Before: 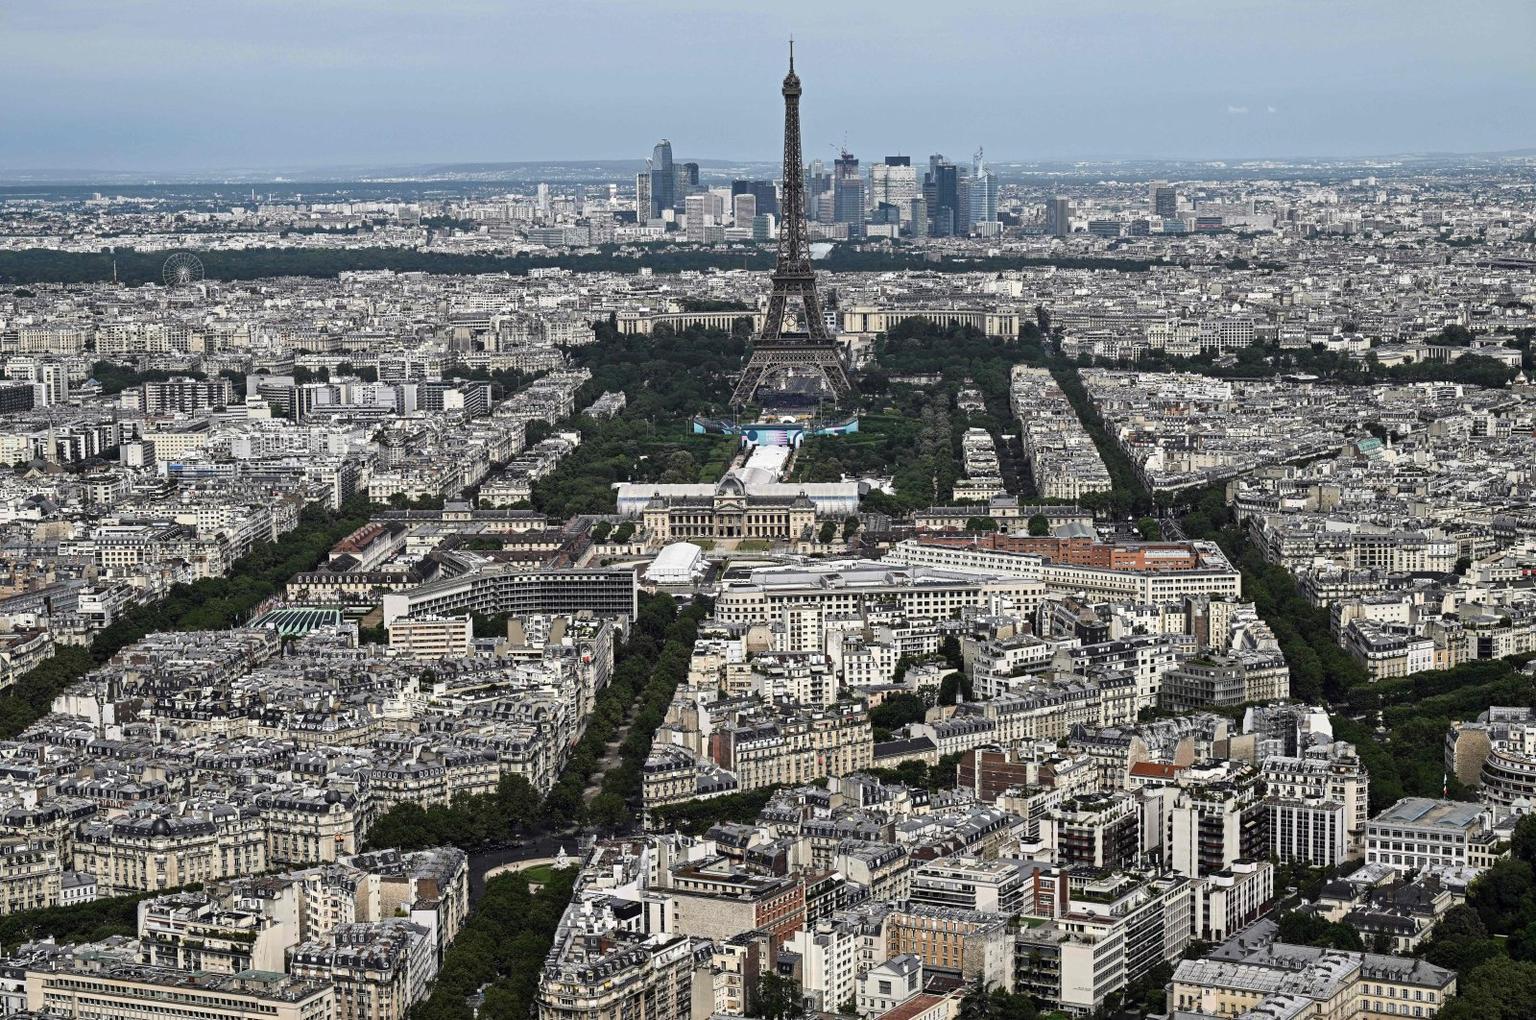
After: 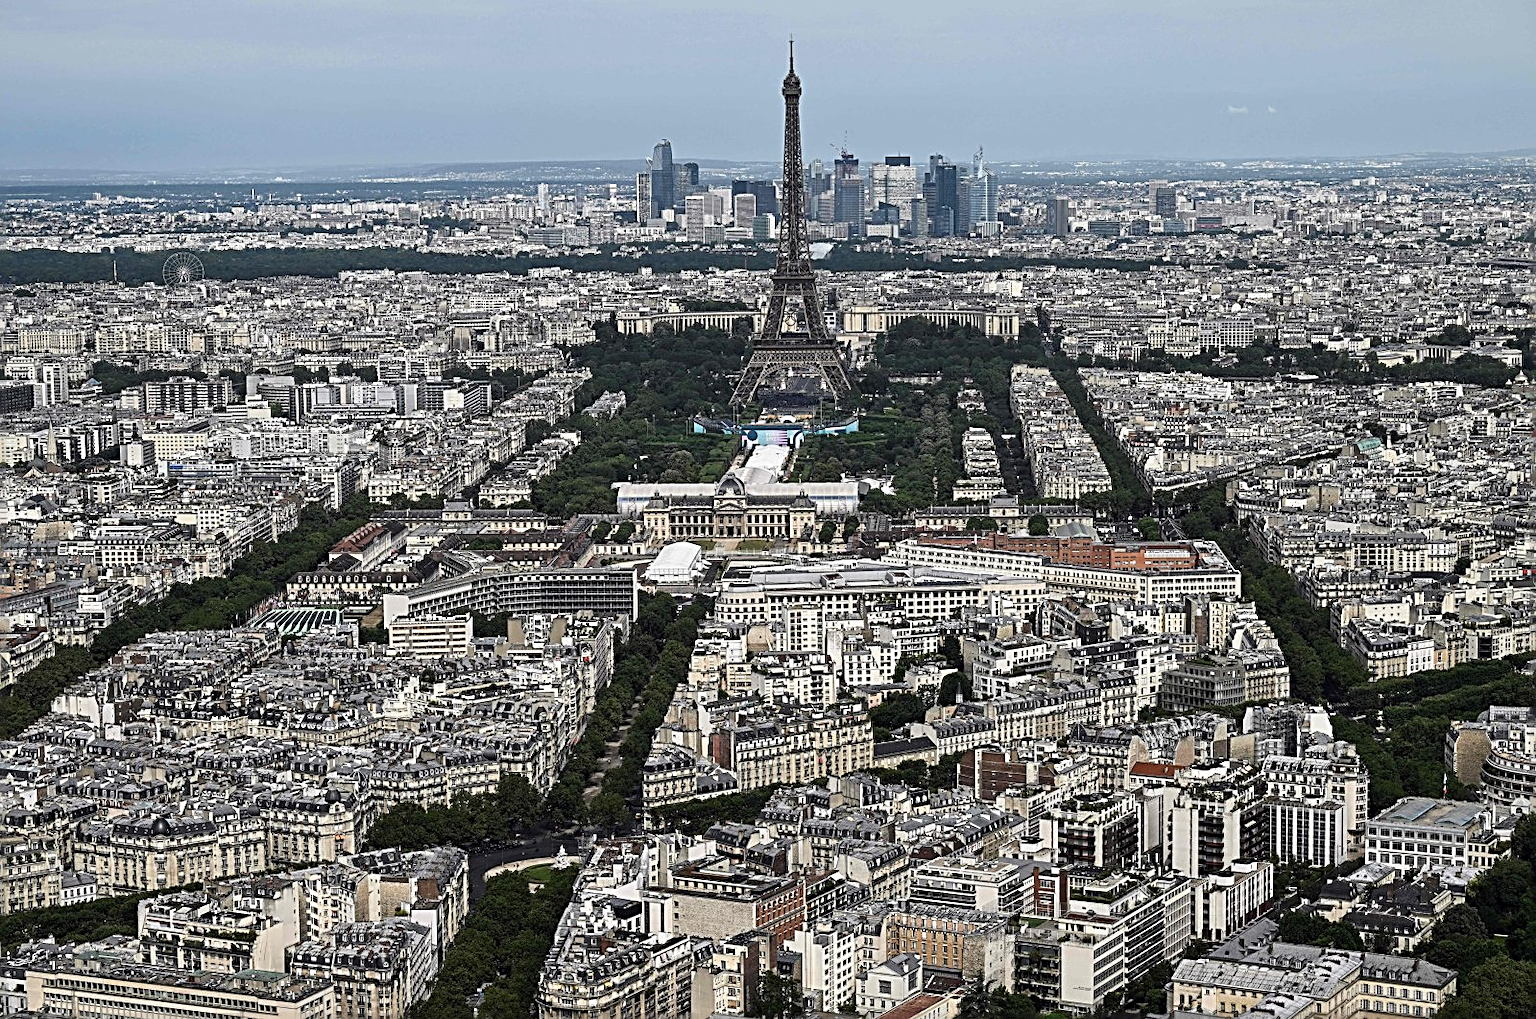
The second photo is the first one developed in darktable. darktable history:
sharpen: radius 2.638, amount 0.665
